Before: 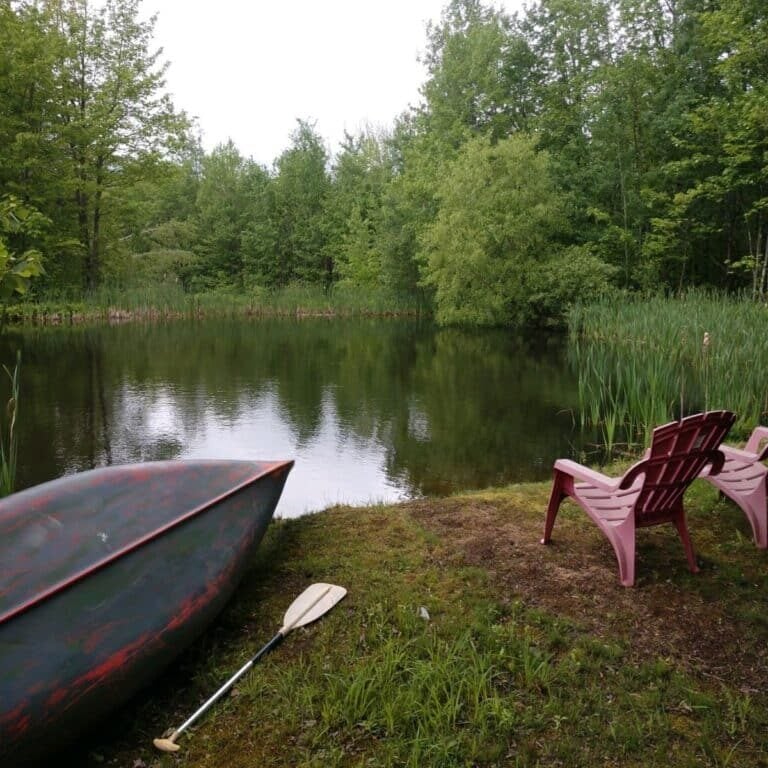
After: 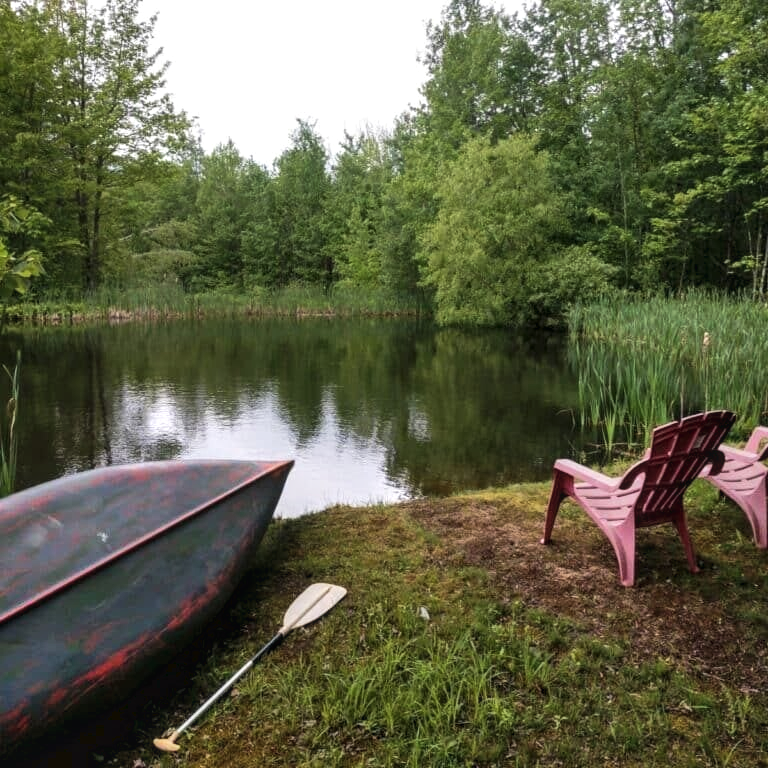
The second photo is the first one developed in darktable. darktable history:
shadows and highlights: white point adjustment 1, soften with gaussian
tone curve: curves: ch0 [(0, 0) (0.003, 0.038) (0.011, 0.035) (0.025, 0.03) (0.044, 0.044) (0.069, 0.062) (0.1, 0.087) (0.136, 0.114) (0.177, 0.15) (0.224, 0.193) (0.277, 0.242) (0.335, 0.299) (0.399, 0.361) (0.468, 0.437) (0.543, 0.521) (0.623, 0.614) (0.709, 0.717) (0.801, 0.817) (0.898, 0.913) (1, 1)], preserve colors none
local contrast: on, module defaults
